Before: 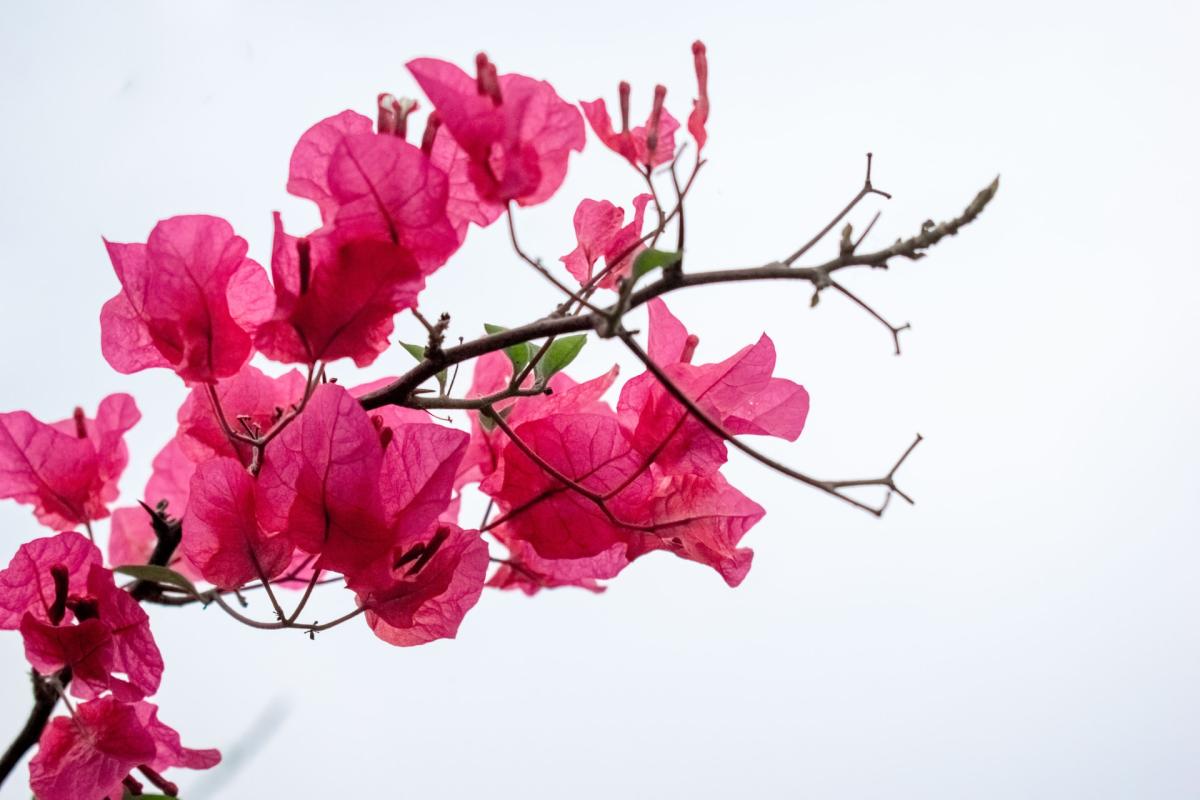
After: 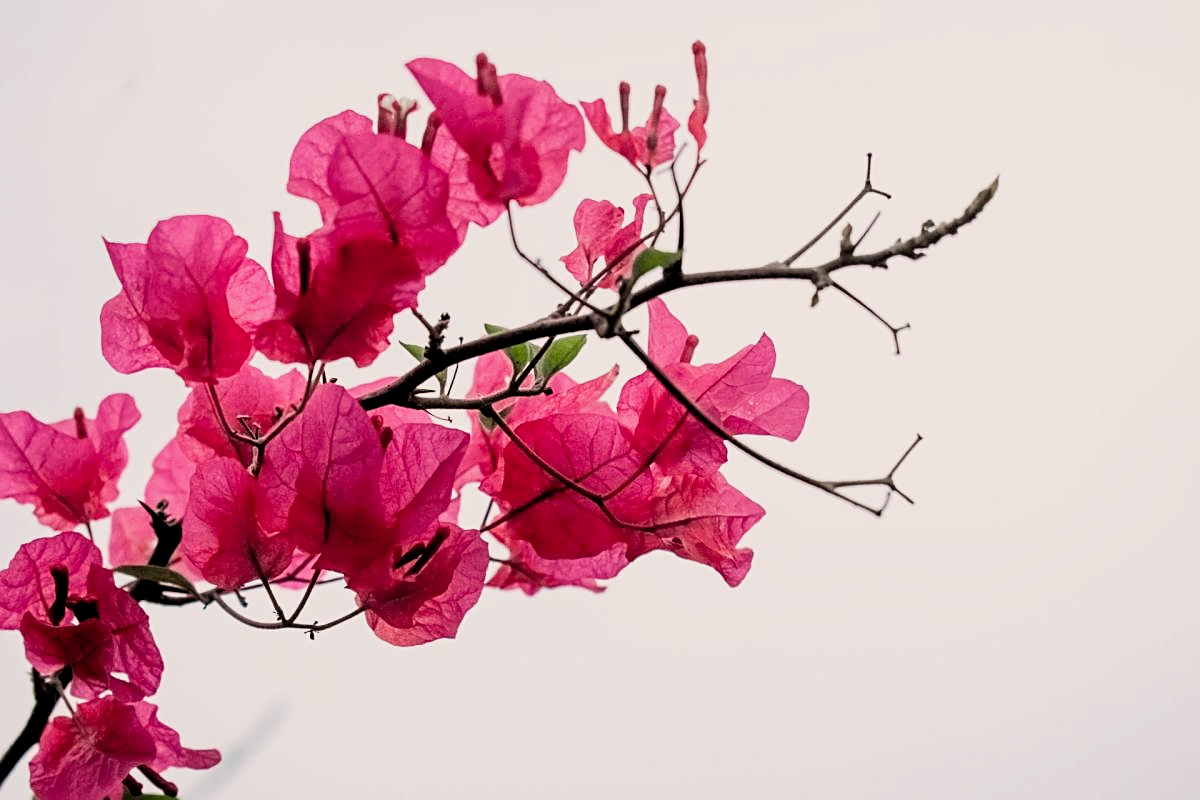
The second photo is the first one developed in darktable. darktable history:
color correction: highlights a* 3.84, highlights b* 5.07
sharpen: on, module defaults
filmic rgb: black relative exposure -5 EV, white relative exposure 3.5 EV, hardness 3.19, contrast 1.2, highlights saturation mix -50%
